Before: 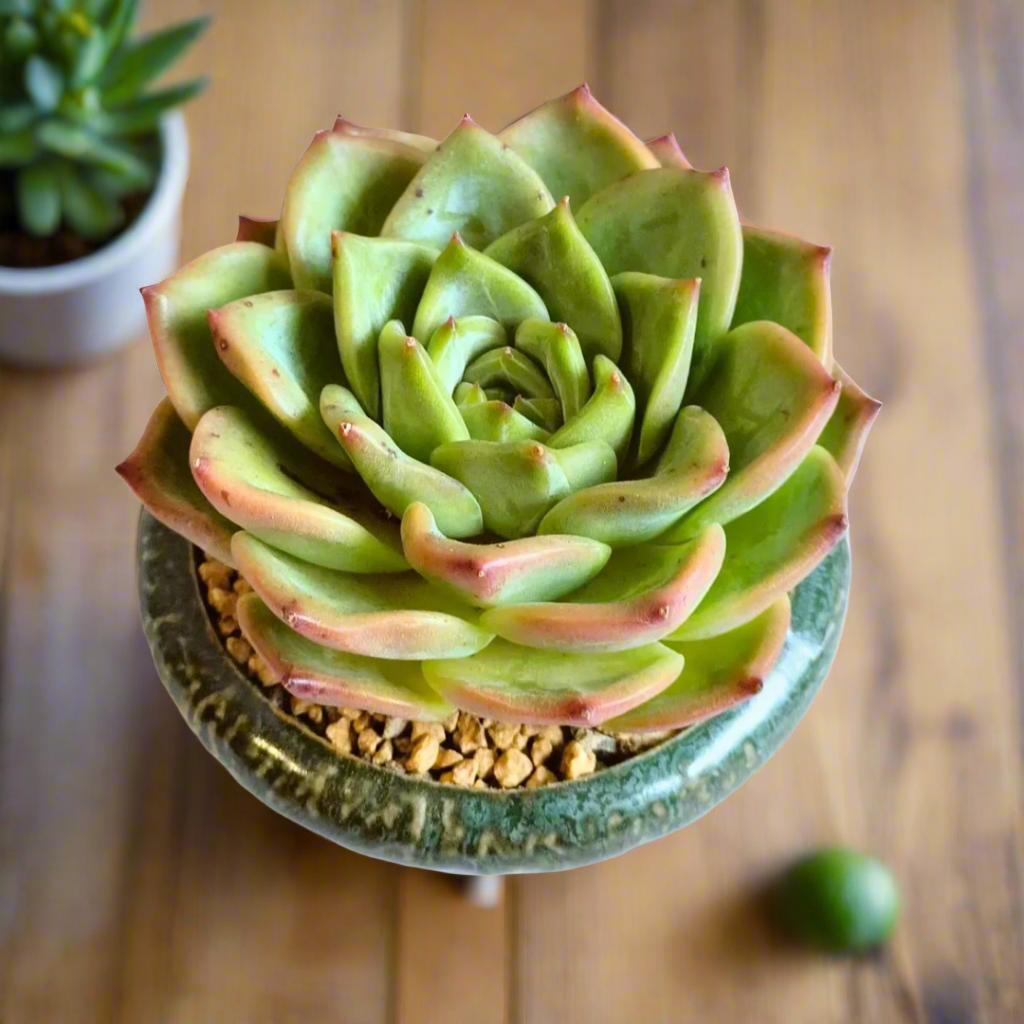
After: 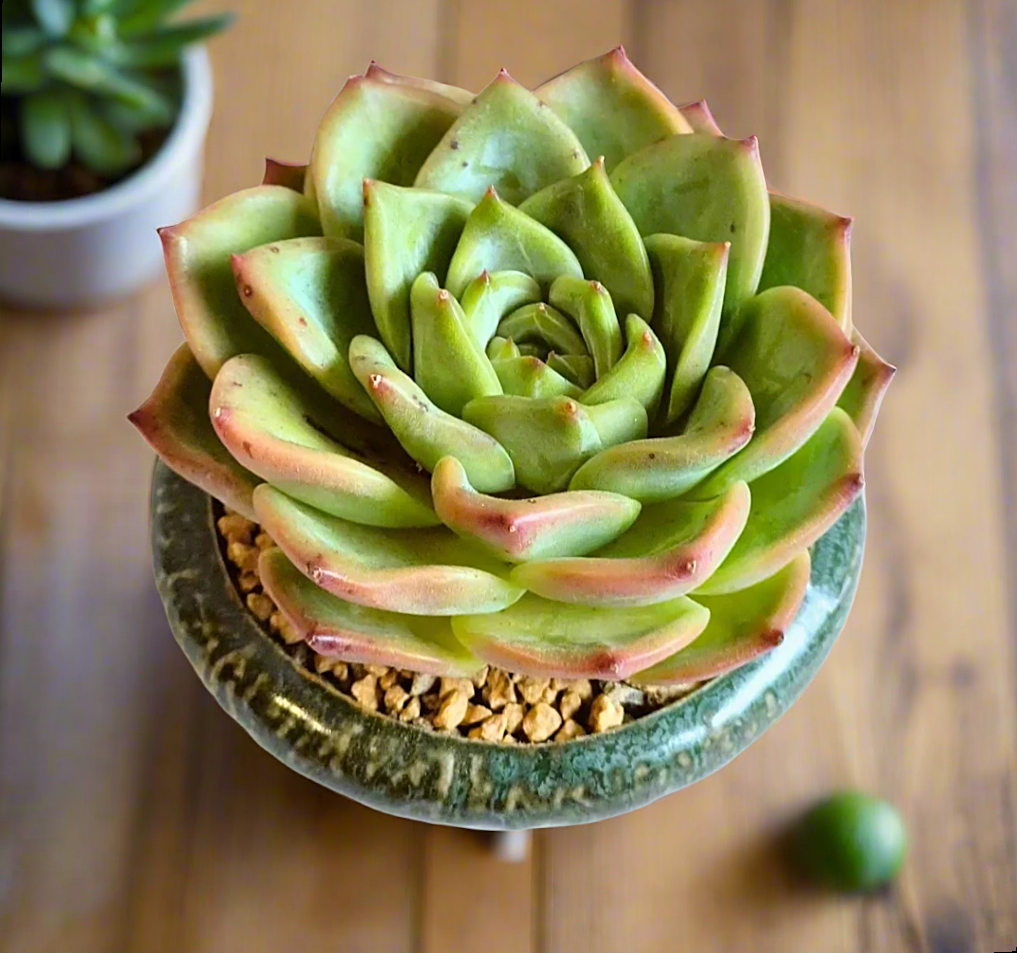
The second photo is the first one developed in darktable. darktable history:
rgb curve: mode RGB, independent channels
rotate and perspective: rotation 0.679°, lens shift (horizontal) 0.136, crop left 0.009, crop right 0.991, crop top 0.078, crop bottom 0.95
sharpen: on, module defaults
